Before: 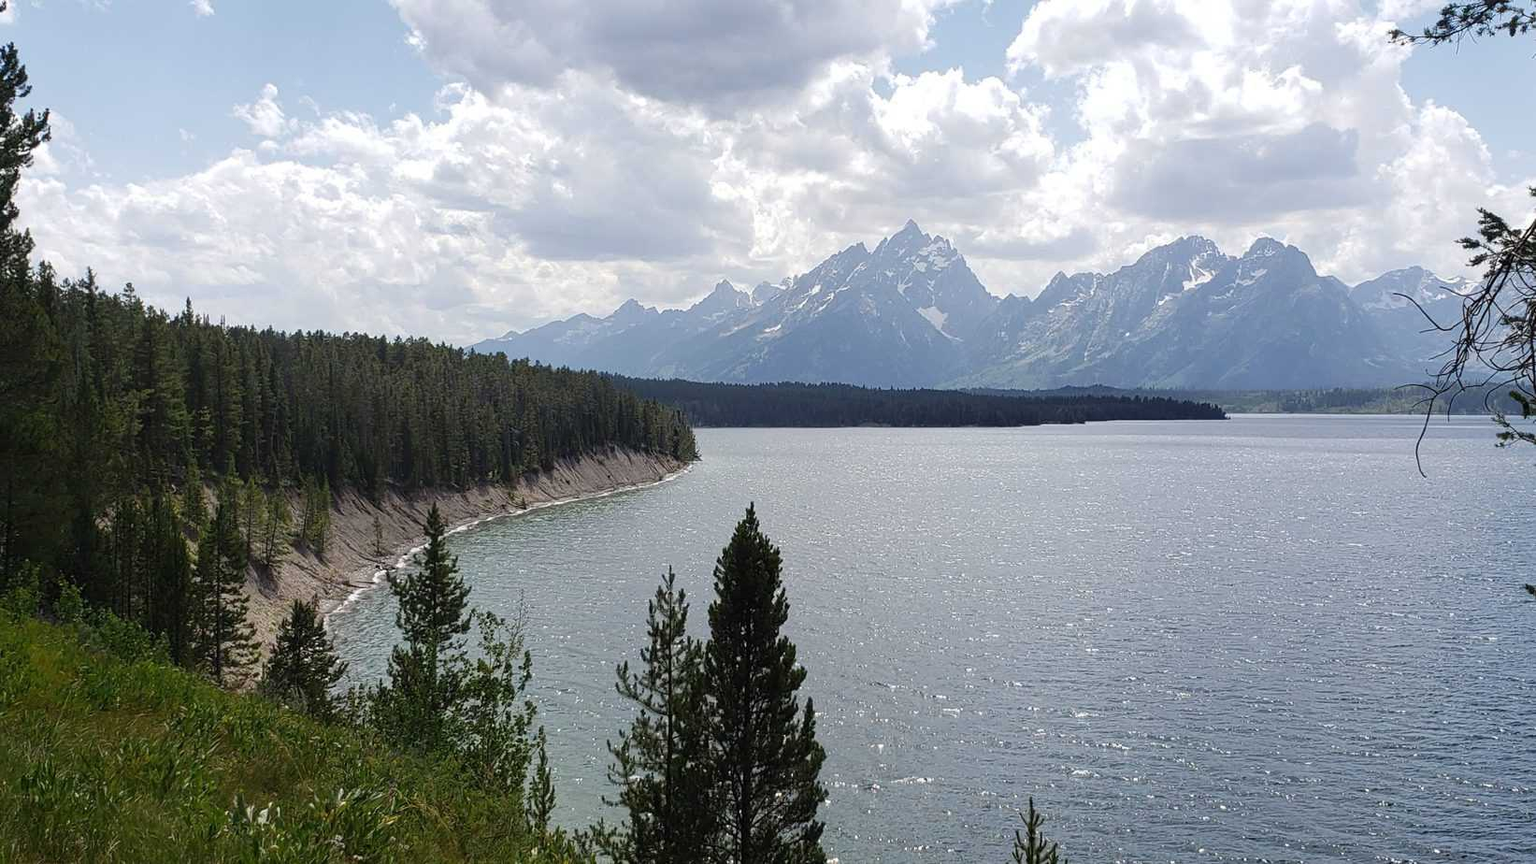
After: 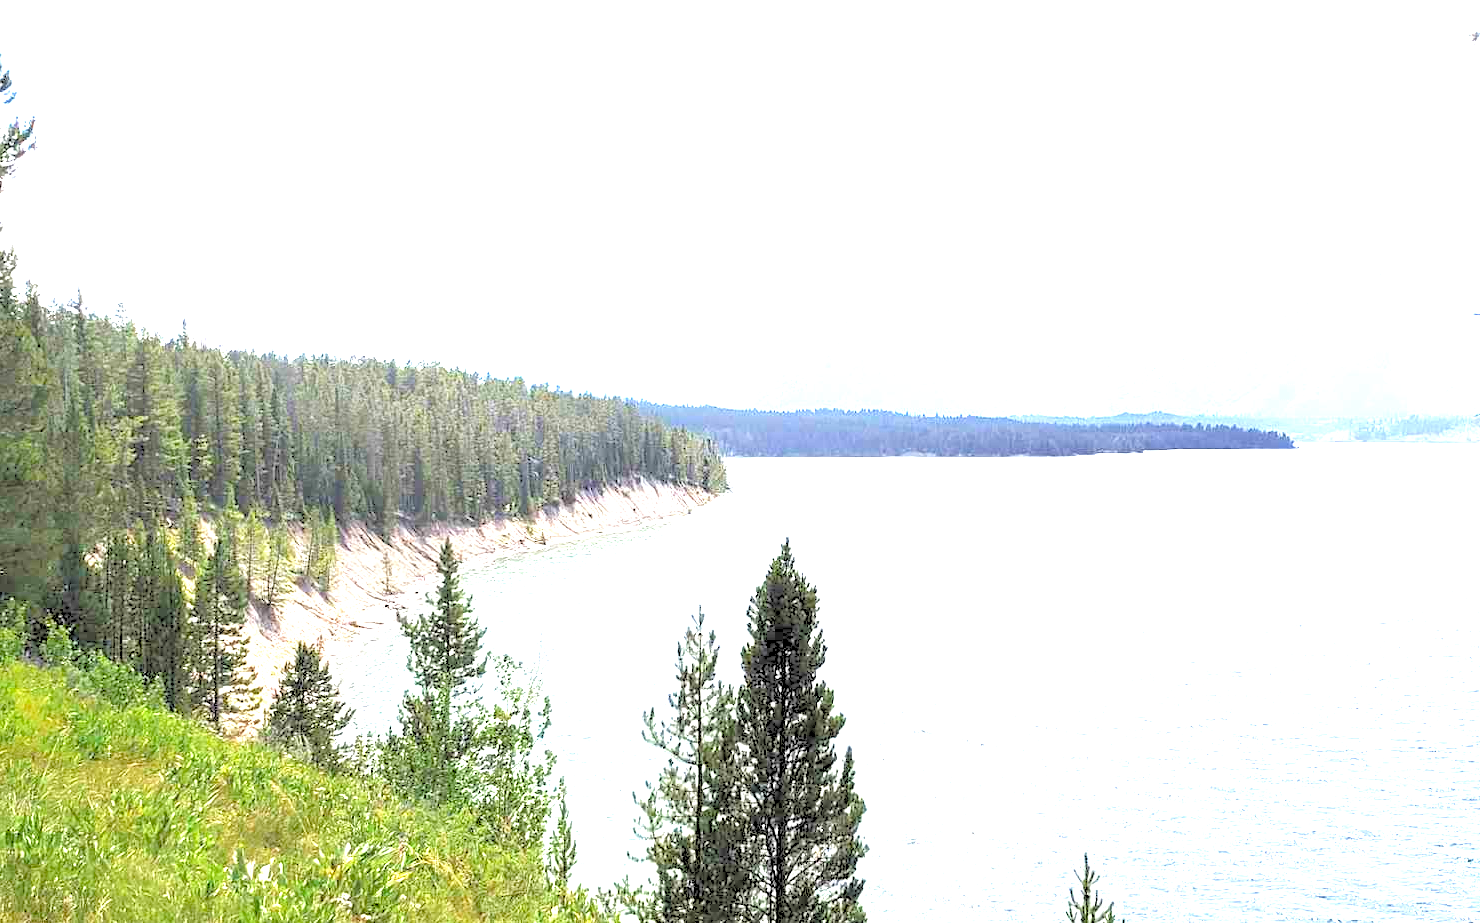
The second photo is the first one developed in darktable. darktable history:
exposure: exposure 3 EV, compensate highlight preservation false
rgb levels: levels [[0.027, 0.429, 0.996], [0, 0.5, 1], [0, 0.5, 1]]
crop and rotate: left 1.088%, right 8.807%
